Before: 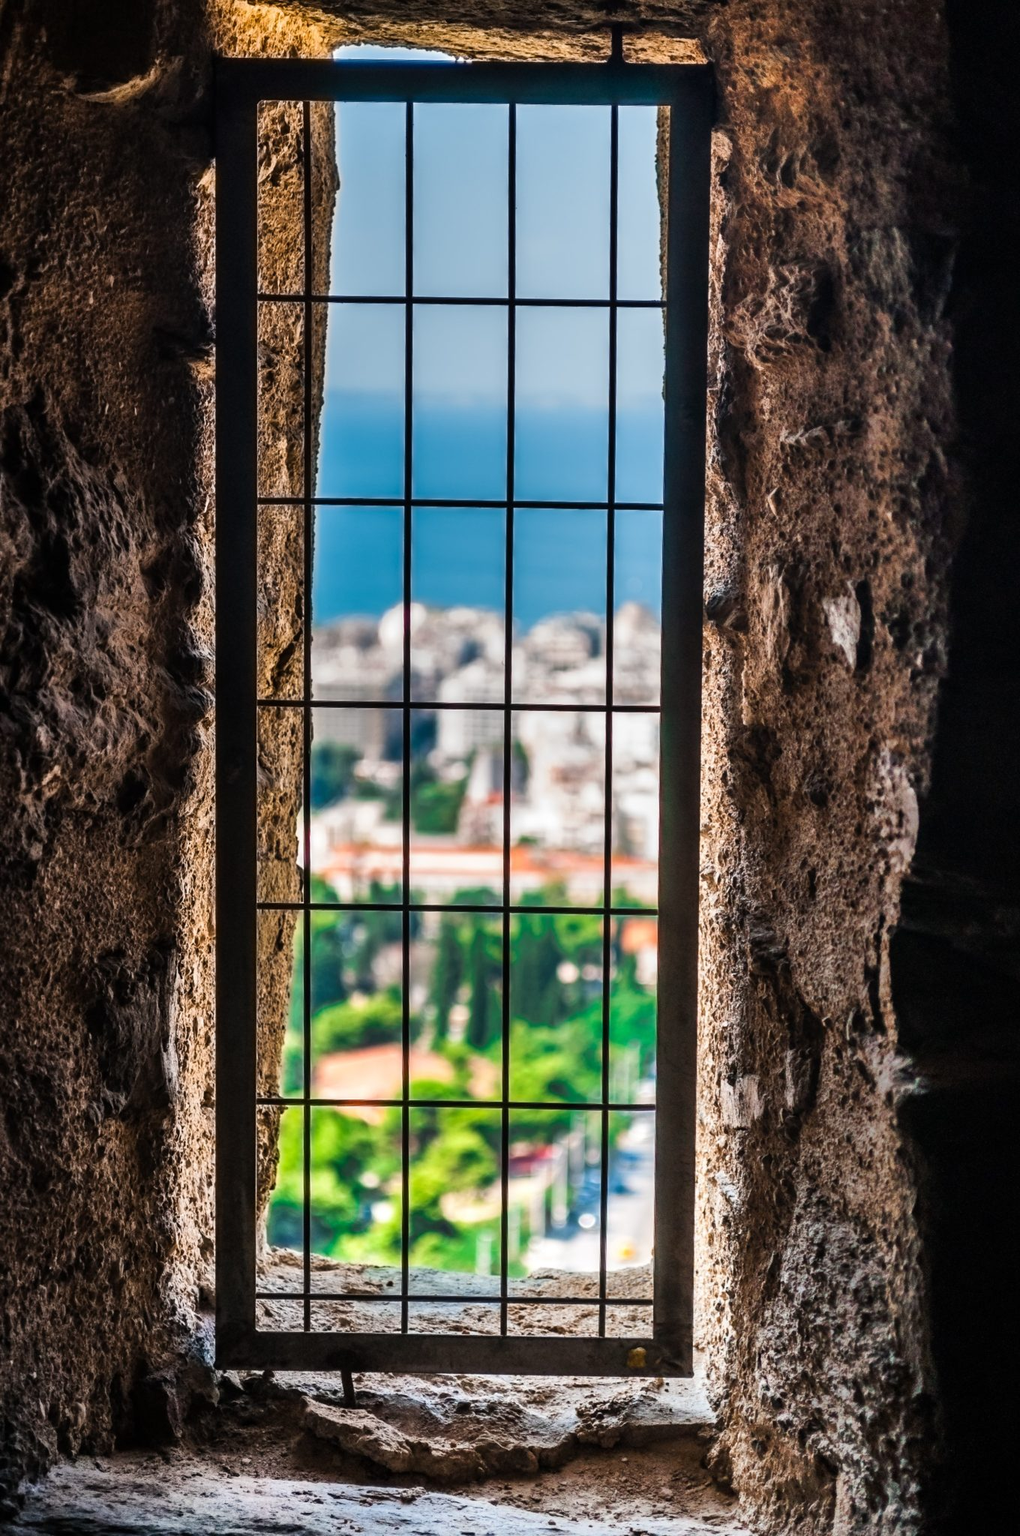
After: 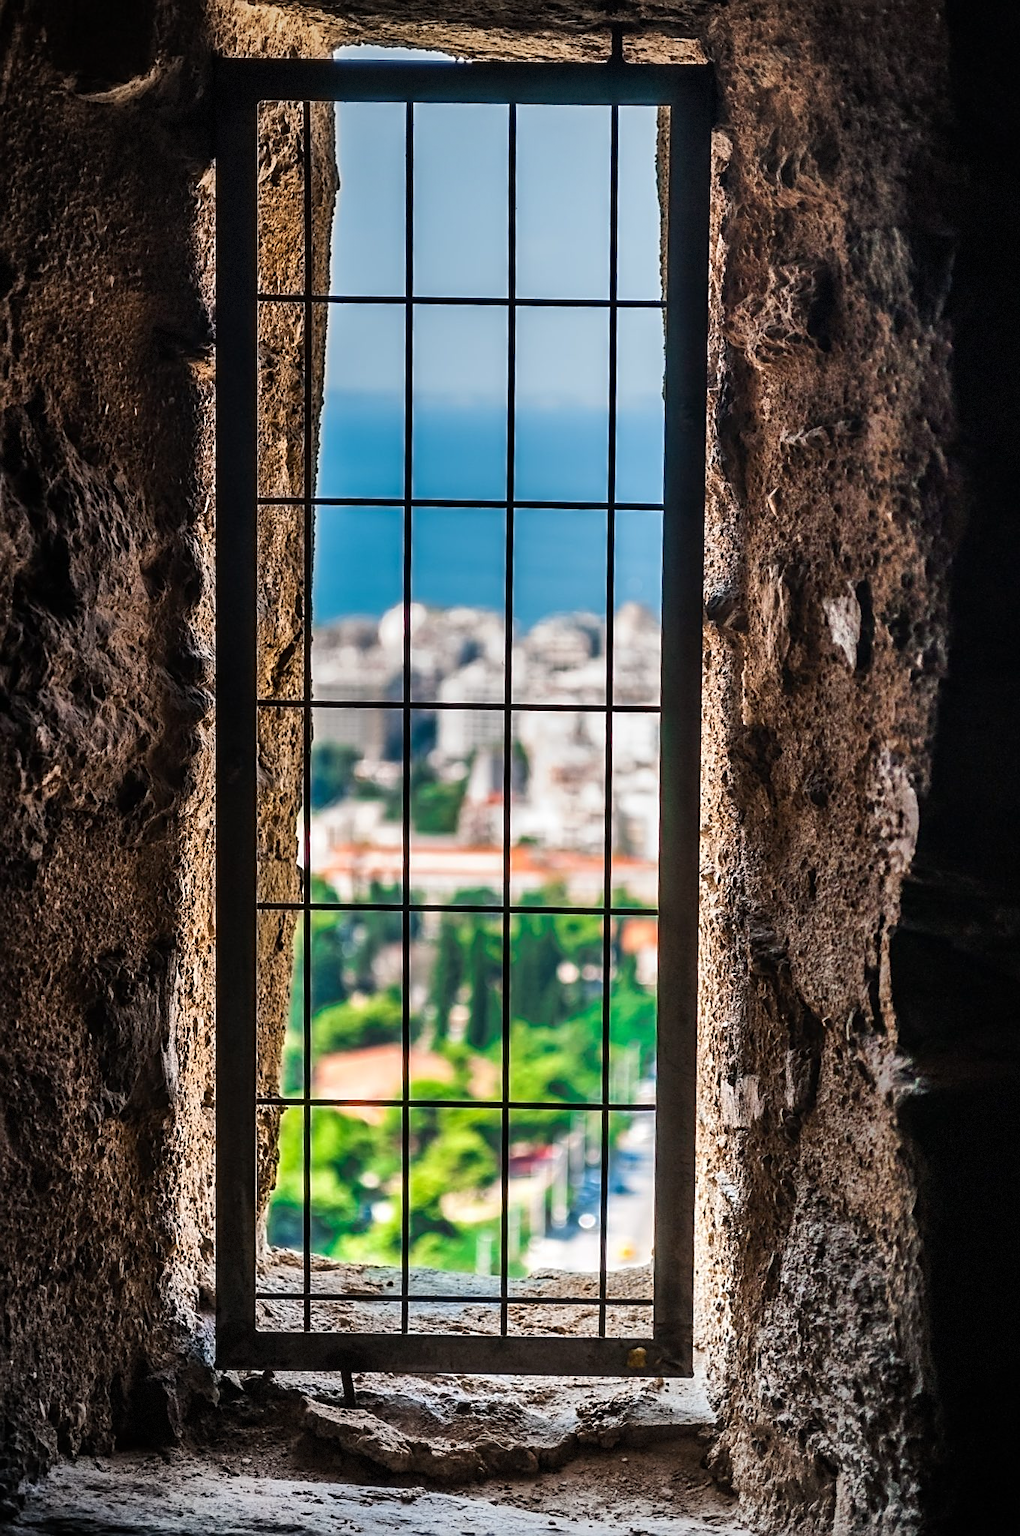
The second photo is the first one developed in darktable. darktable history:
vignetting: fall-off start 91%, fall-off radius 39.39%, brightness -0.182, saturation -0.3, width/height ratio 1.219, shape 1.3, dithering 8-bit output, unbound false
sharpen: on, module defaults
